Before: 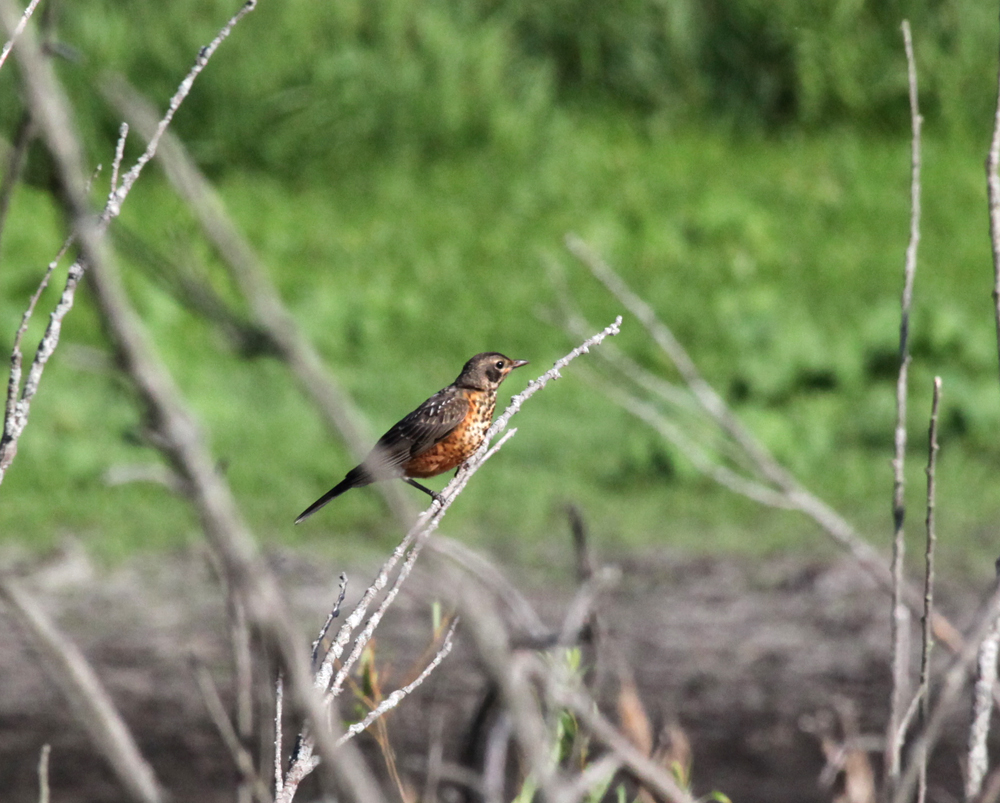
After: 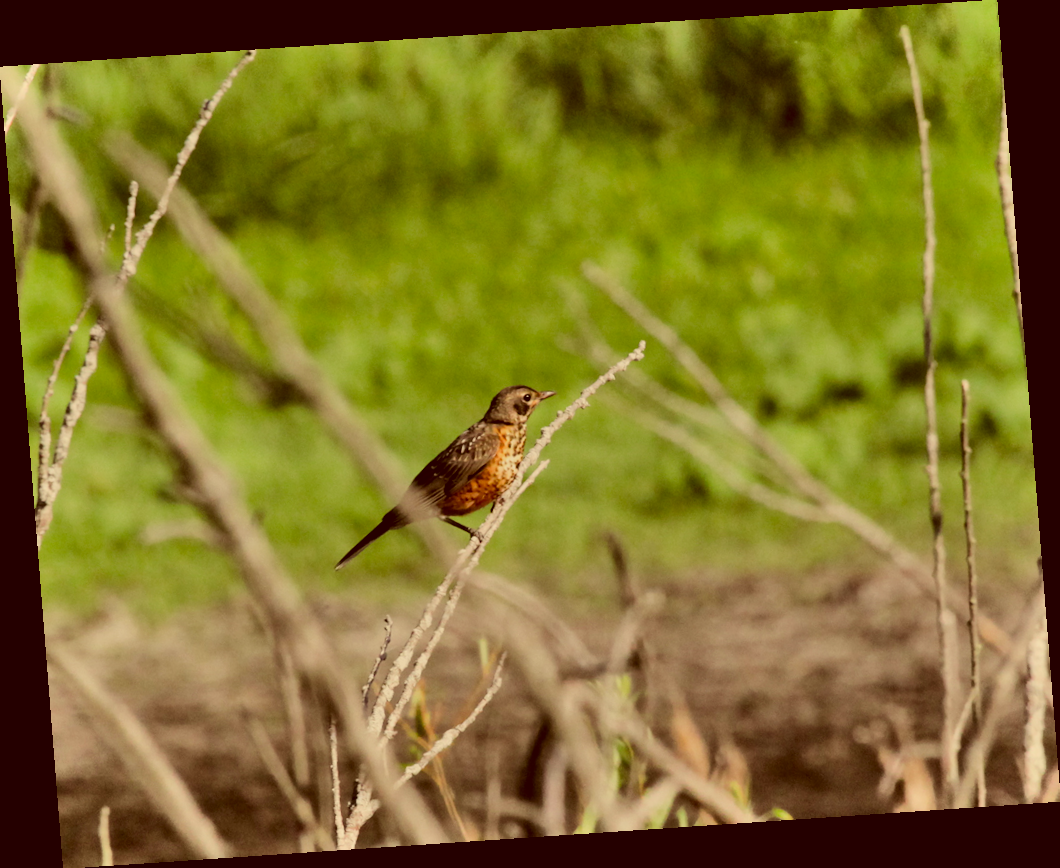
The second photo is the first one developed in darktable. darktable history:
filmic rgb: black relative exposure -7.65 EV, white relative exposure 4.56 EV, hardness 3.61, contrast 1.05
color correction: highlights a* 1.12, highlights b* 24.26, shadows a* 15.58, shadows b* 24.26
rotate and perspective: rotation -4.2°, shear 0.006, automatic cropping off
shadows and highlights: low approximation 0.01, soften with gaussian
